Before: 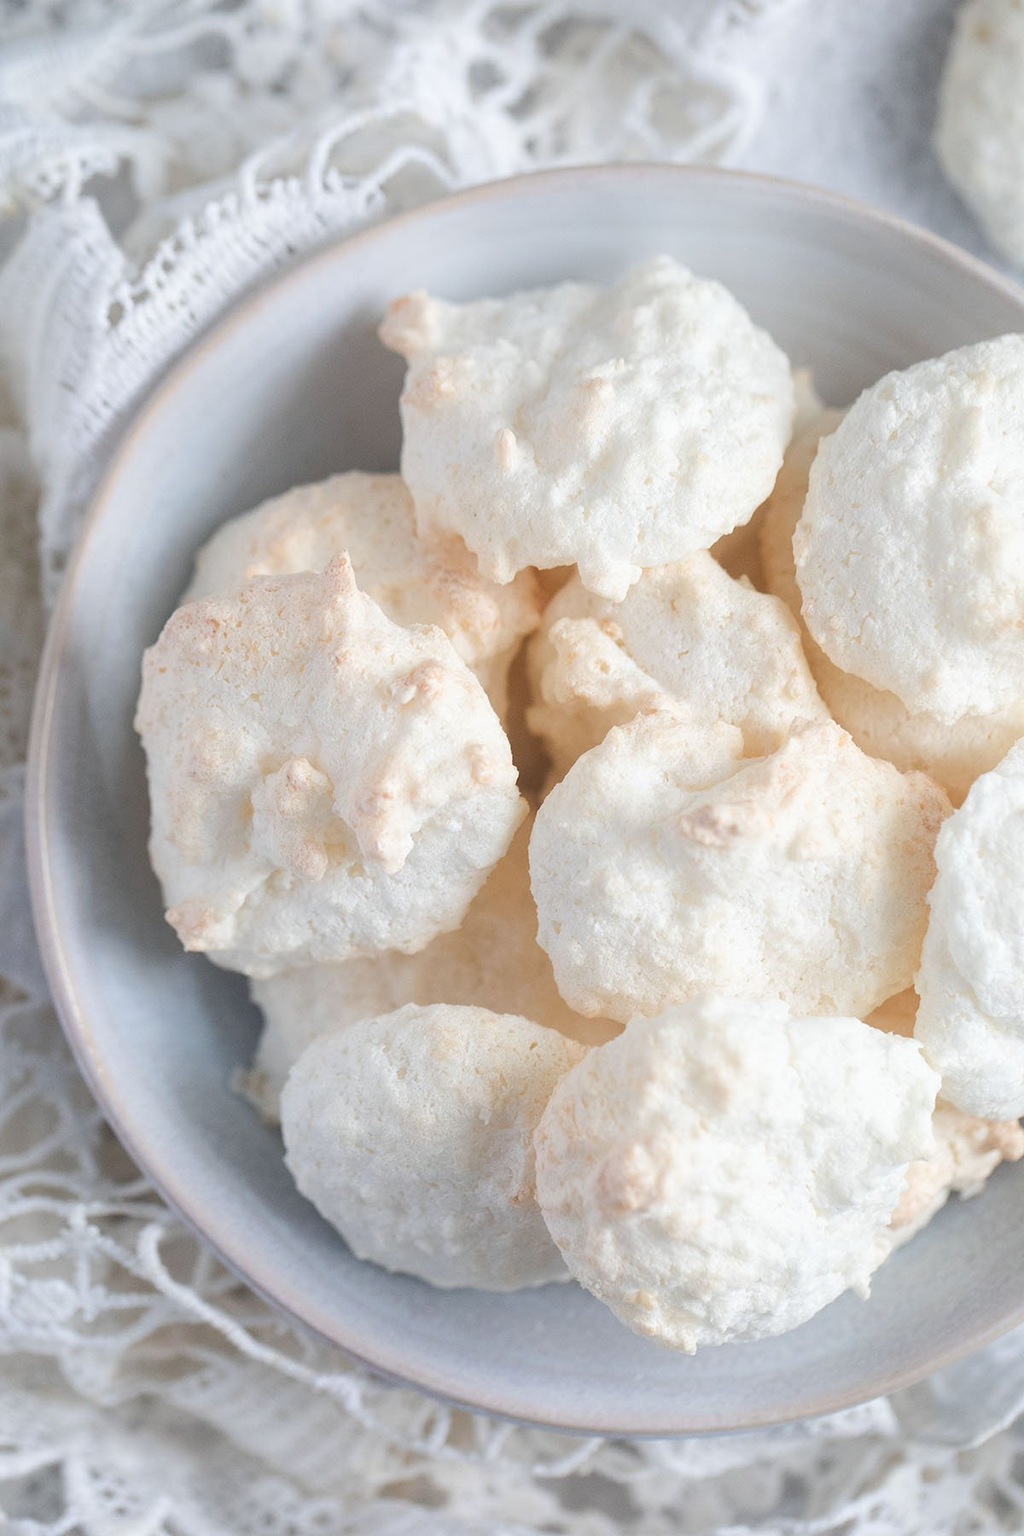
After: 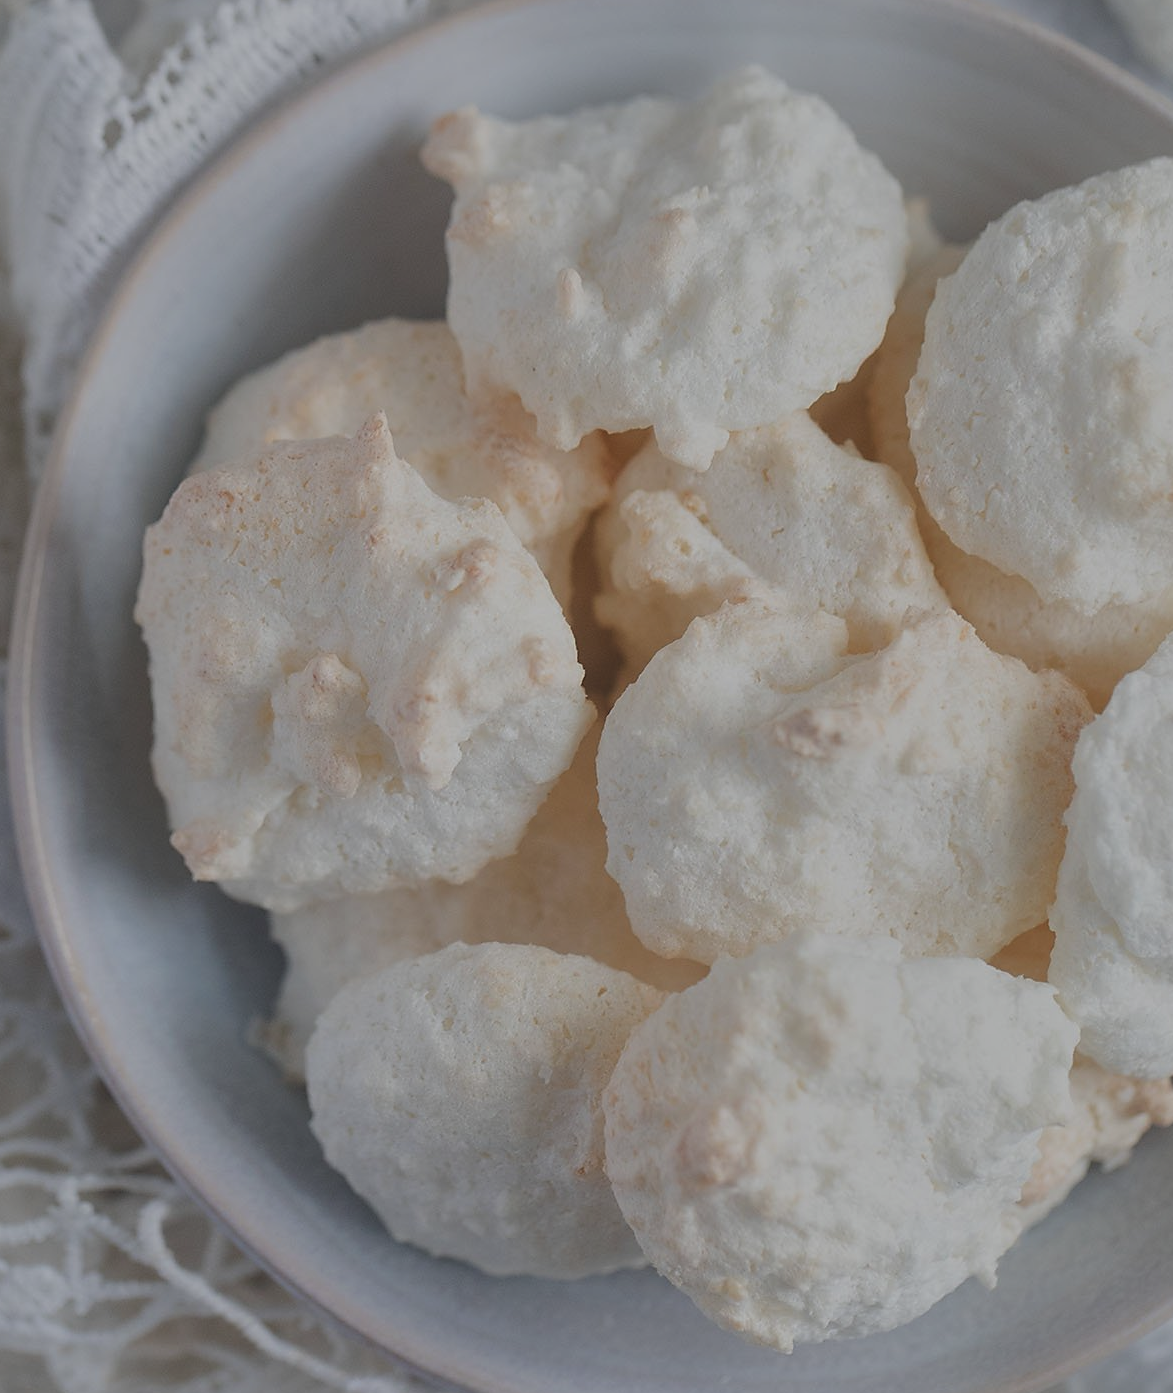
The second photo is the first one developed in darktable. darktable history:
crop and rotate: left 1.939%, top 13.01%, right 0.287%, bottom 9.565%
shadows and highlights: soften with gaussian
sharpen: radius 1.914, amount 0.391, threshold 1.696
exposure: black level correction -0.017, exposure -1.061 EV, compensate highlight preservation false
